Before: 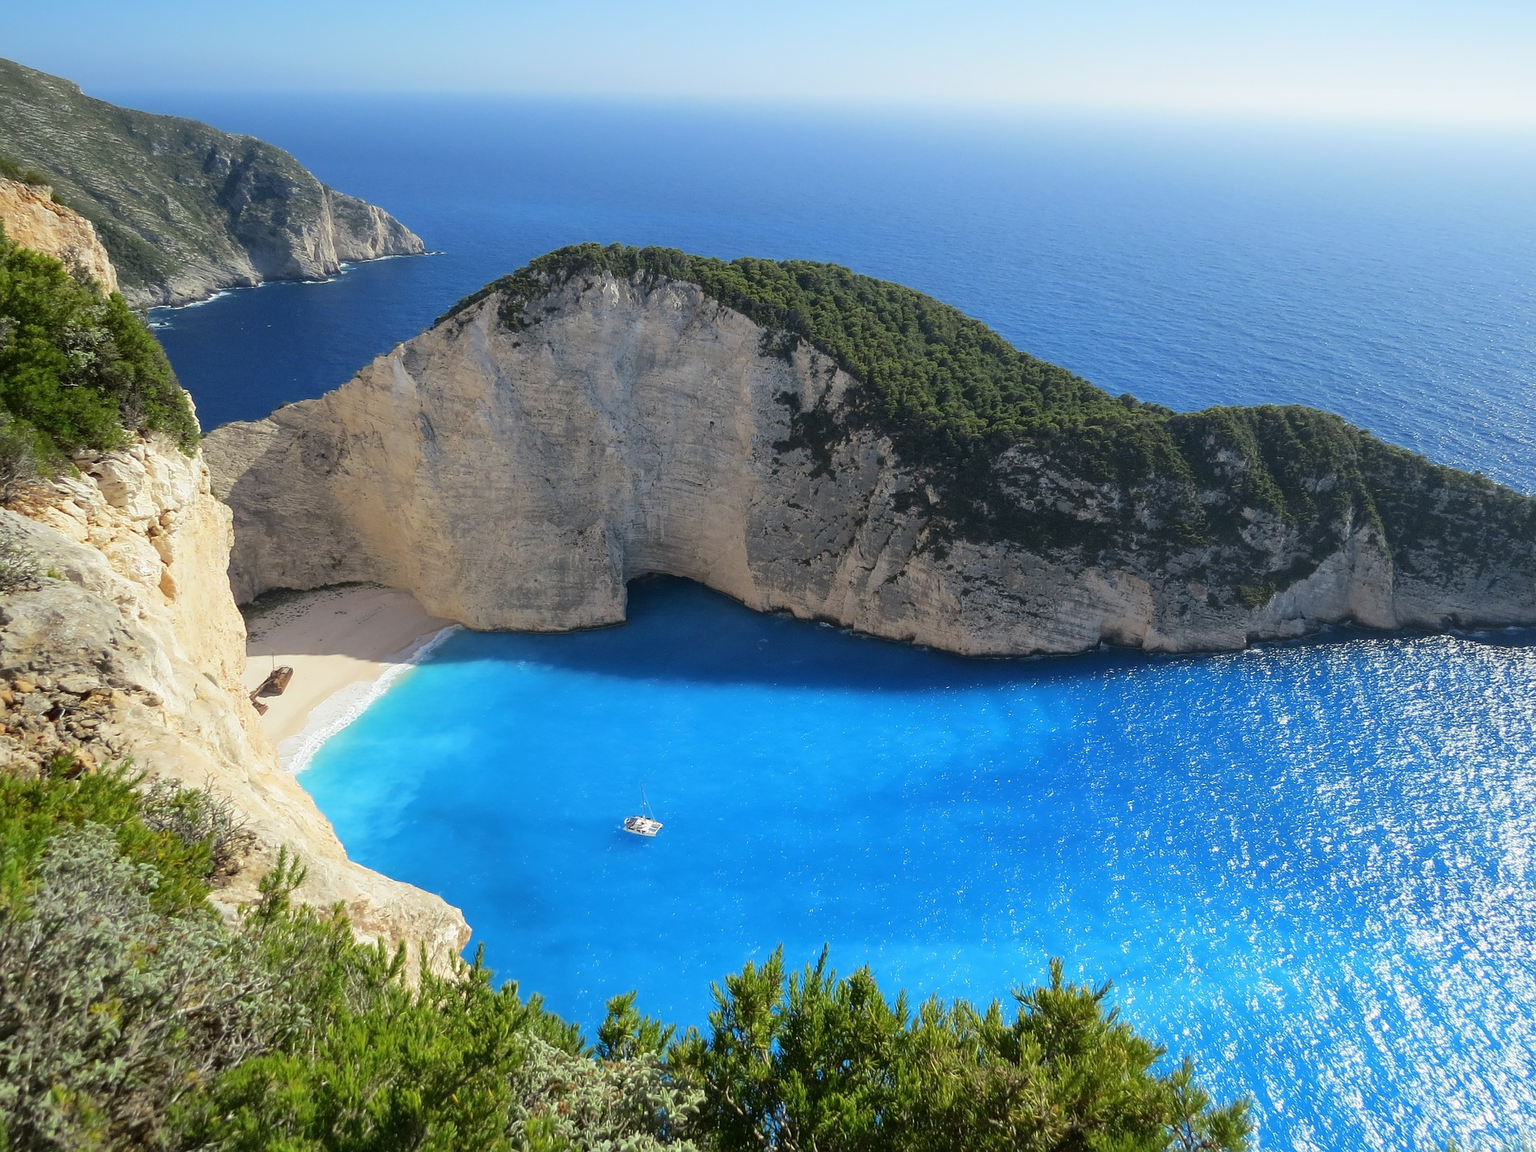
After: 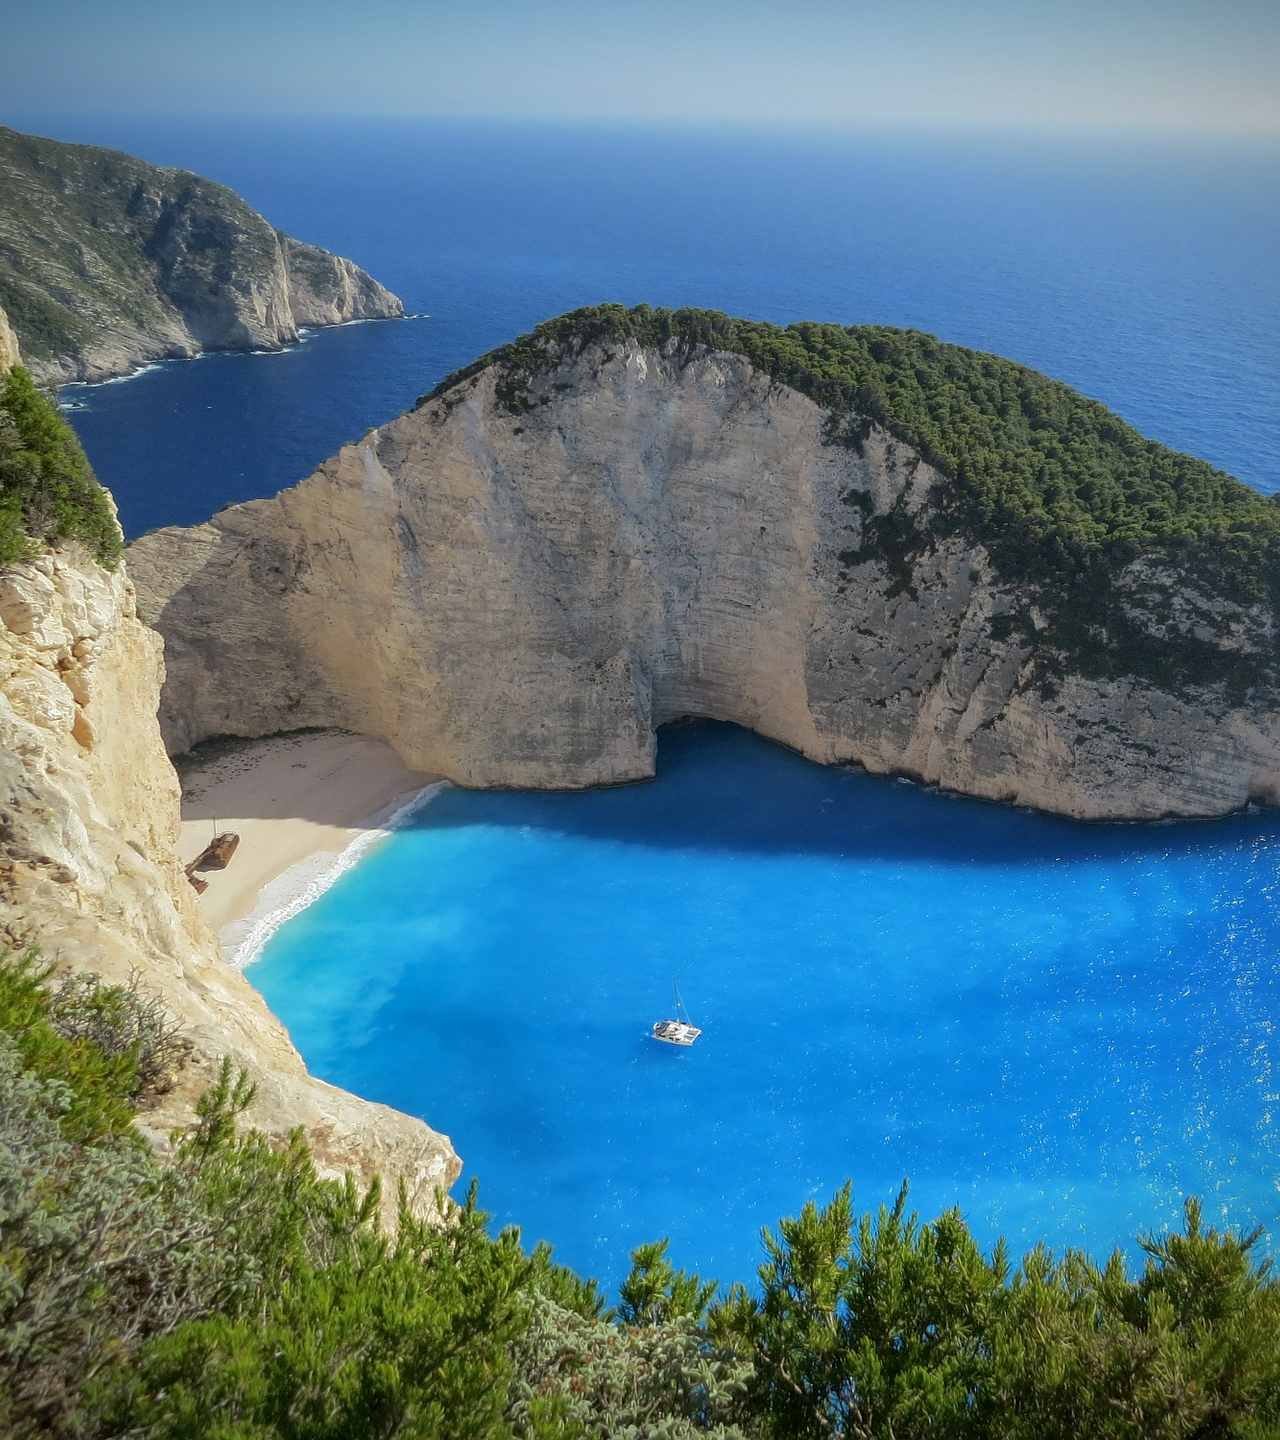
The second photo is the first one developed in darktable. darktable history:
base curve: curves: ch0 [(0, 0) (0.74, 0.67) (1, 1)]
crop and rotate: left 6.617%, right 26.717%
local contrast: highlights 100%, shadows 100%, detail 120%, midtone range 0.2
vignetting: fall-off start 97.23%, saturation -0.024, center (-0.033, -0.042), width/height ratio 1.179, unbound false
shadows and highlights: on, module defaults
